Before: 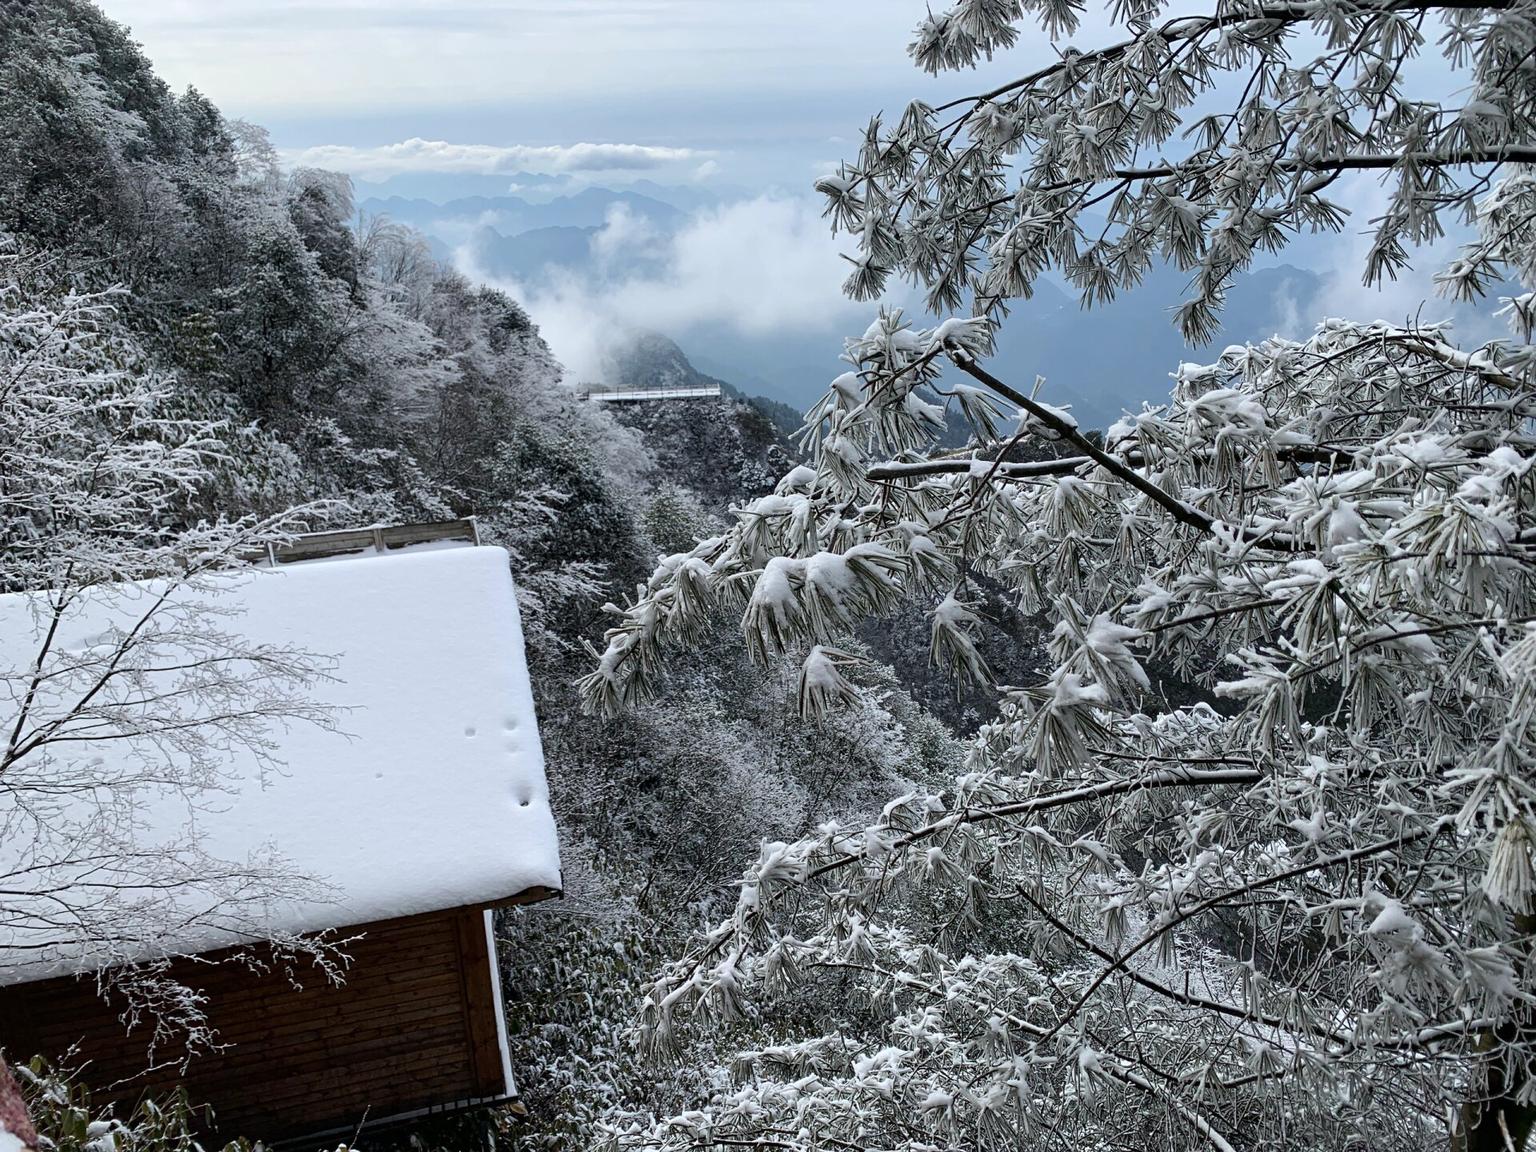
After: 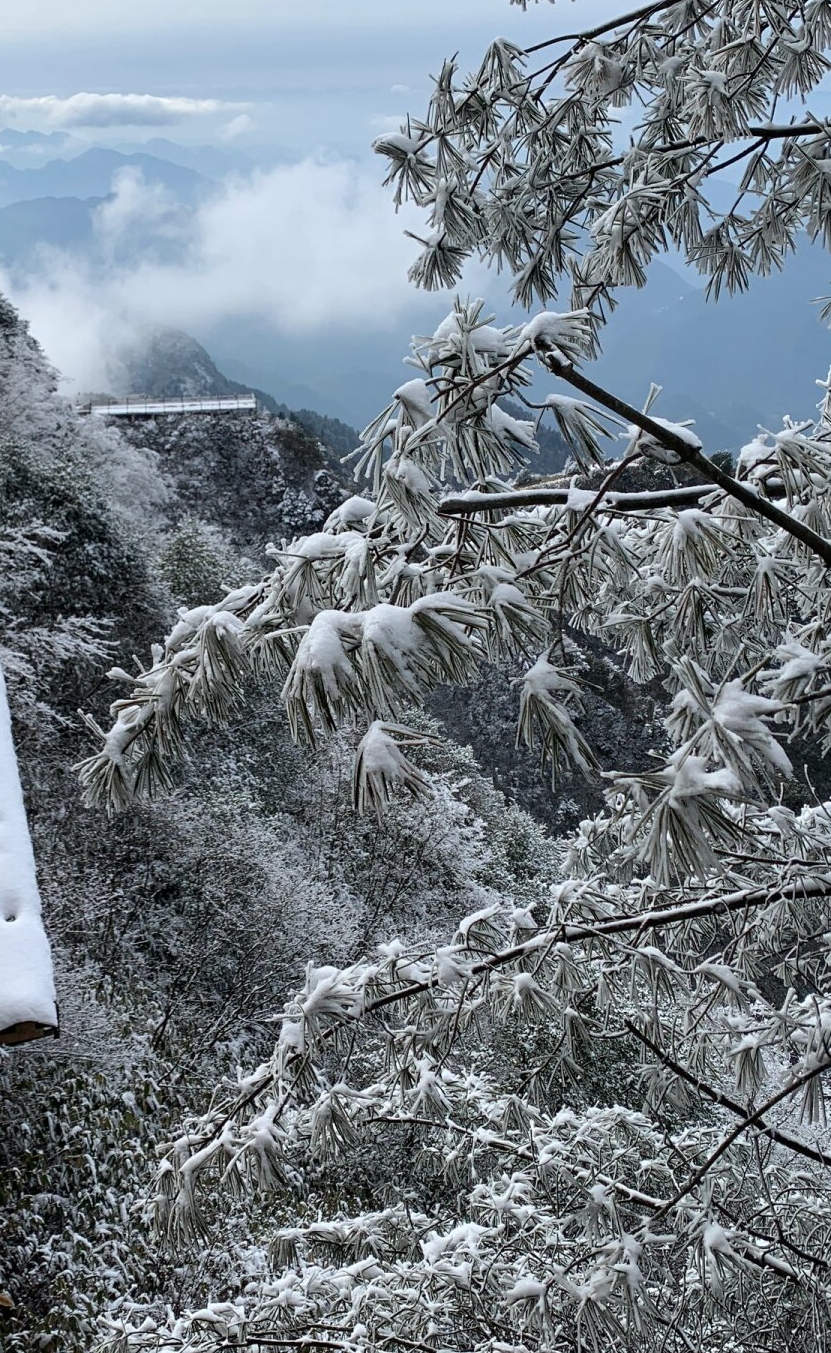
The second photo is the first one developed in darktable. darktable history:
crop: left 33.617%, top 6.037%, right 23.065%
